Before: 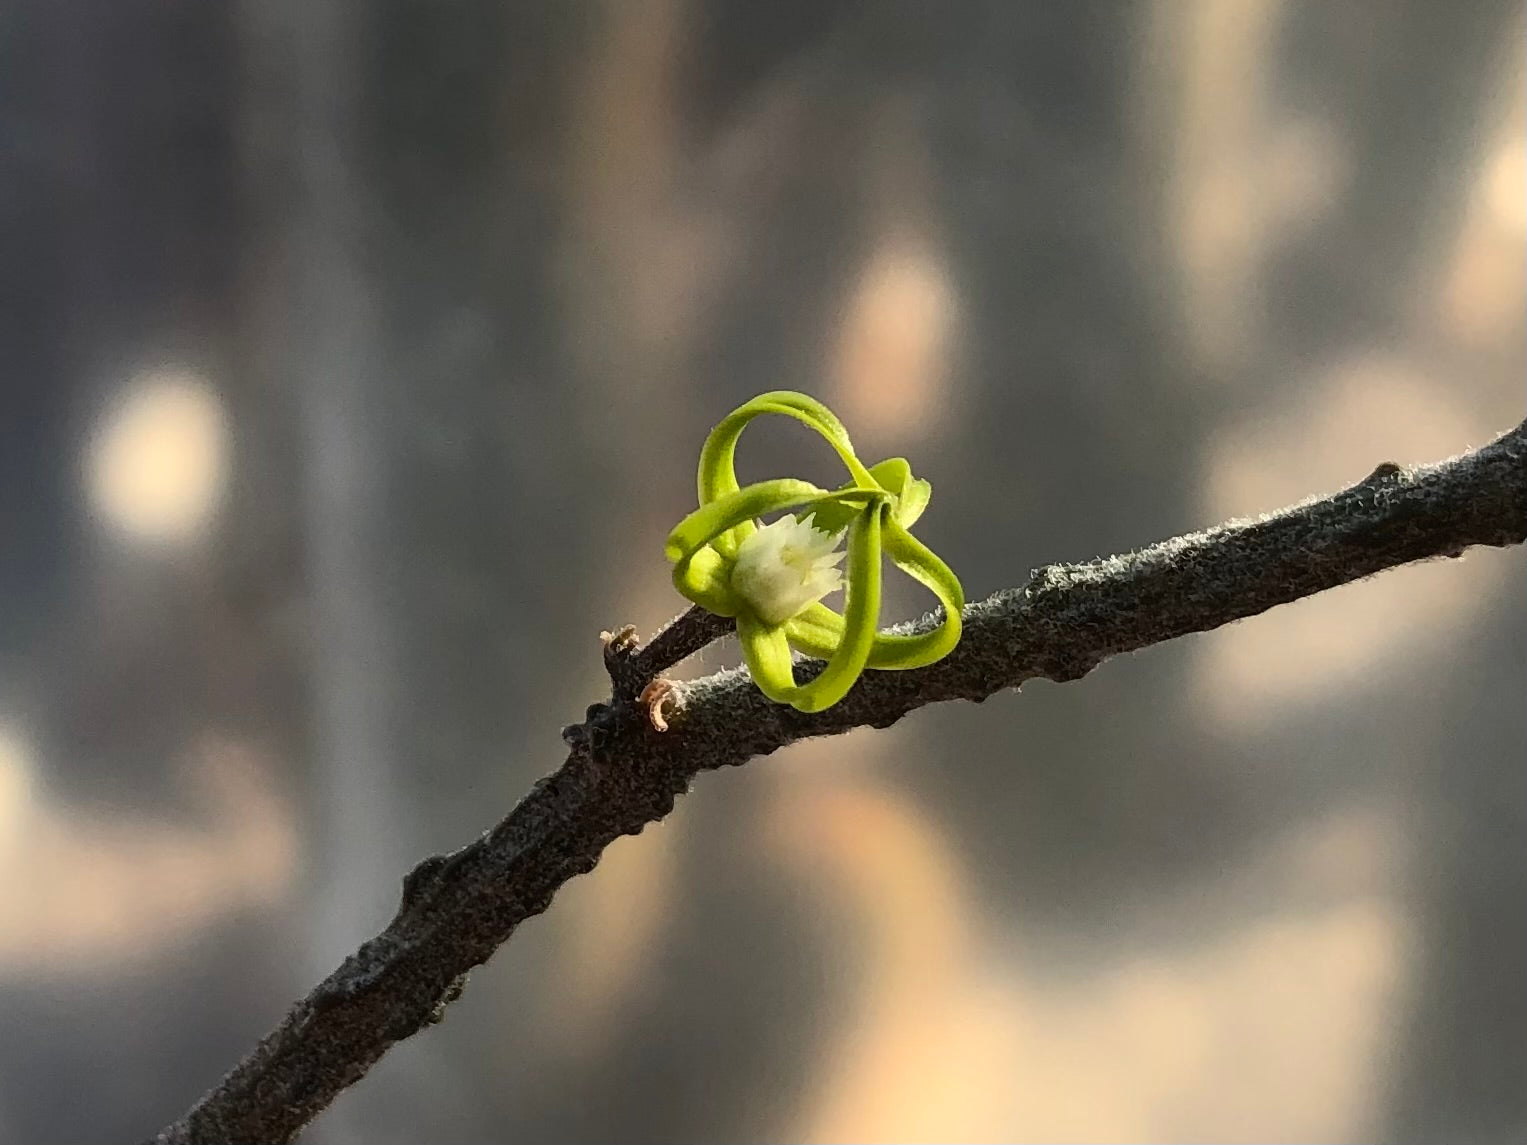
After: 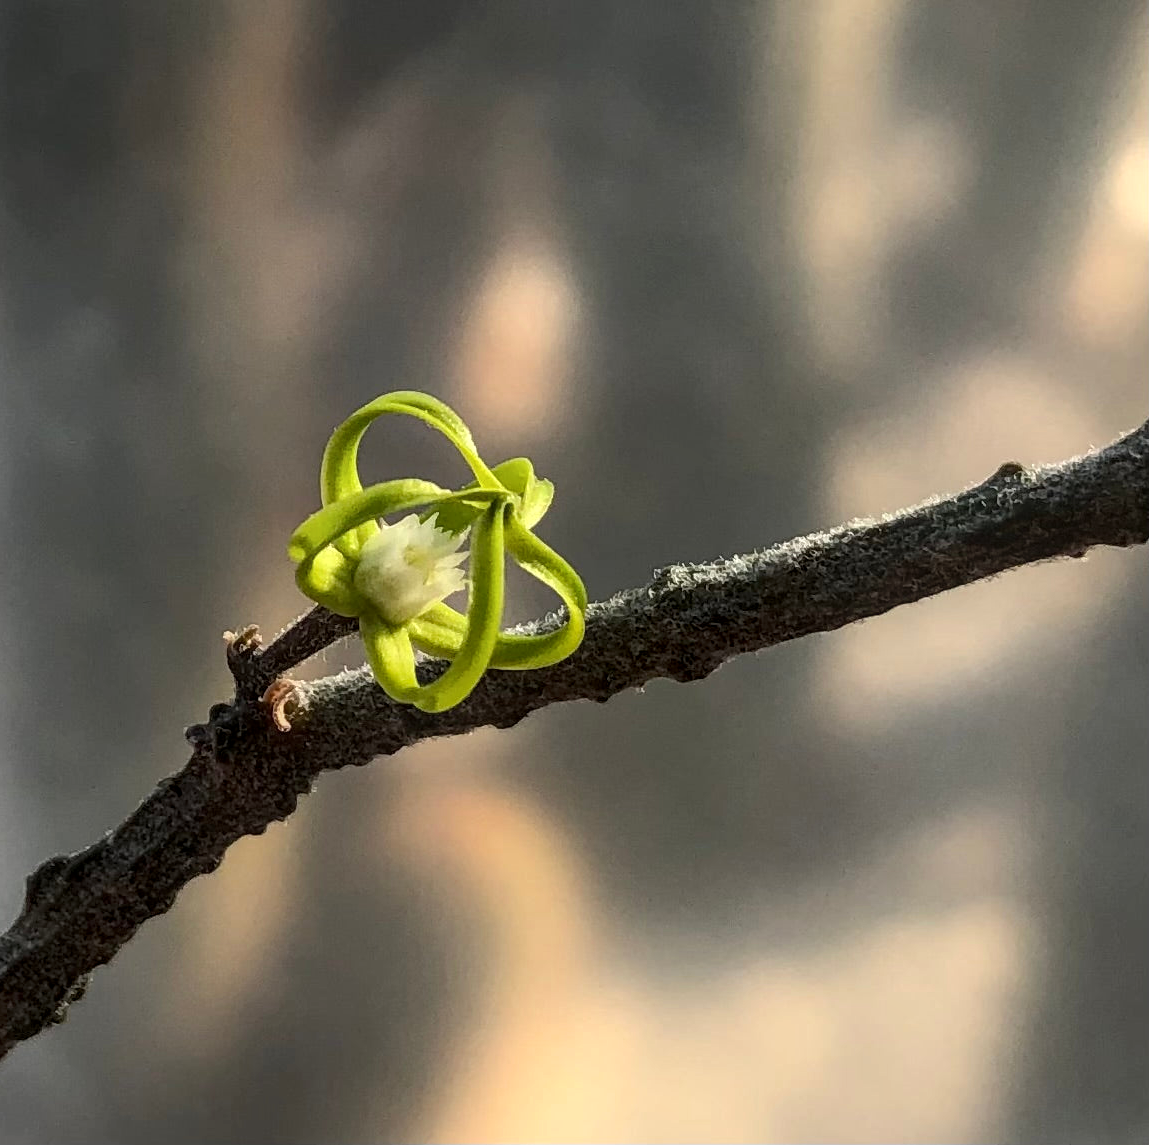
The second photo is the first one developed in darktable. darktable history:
crop and rotate: left 24.724%
local contrast: on, module defaults
